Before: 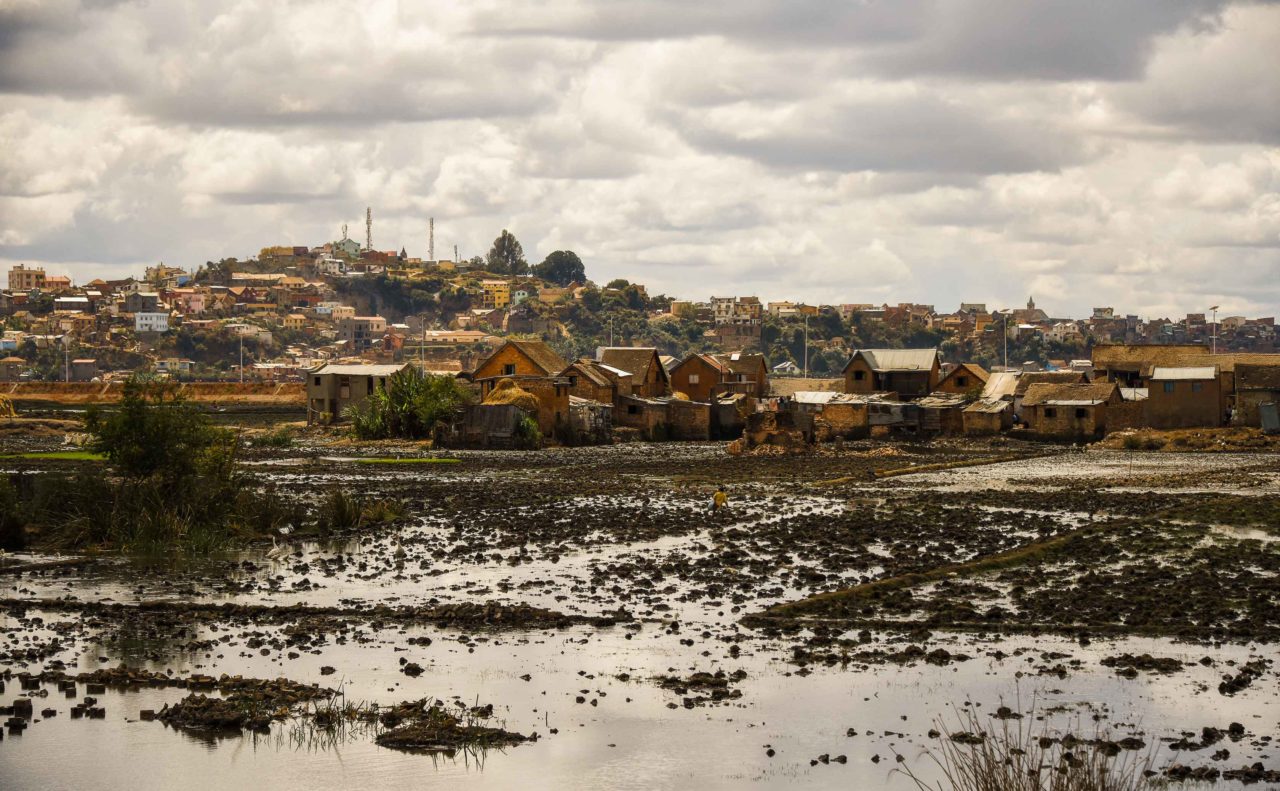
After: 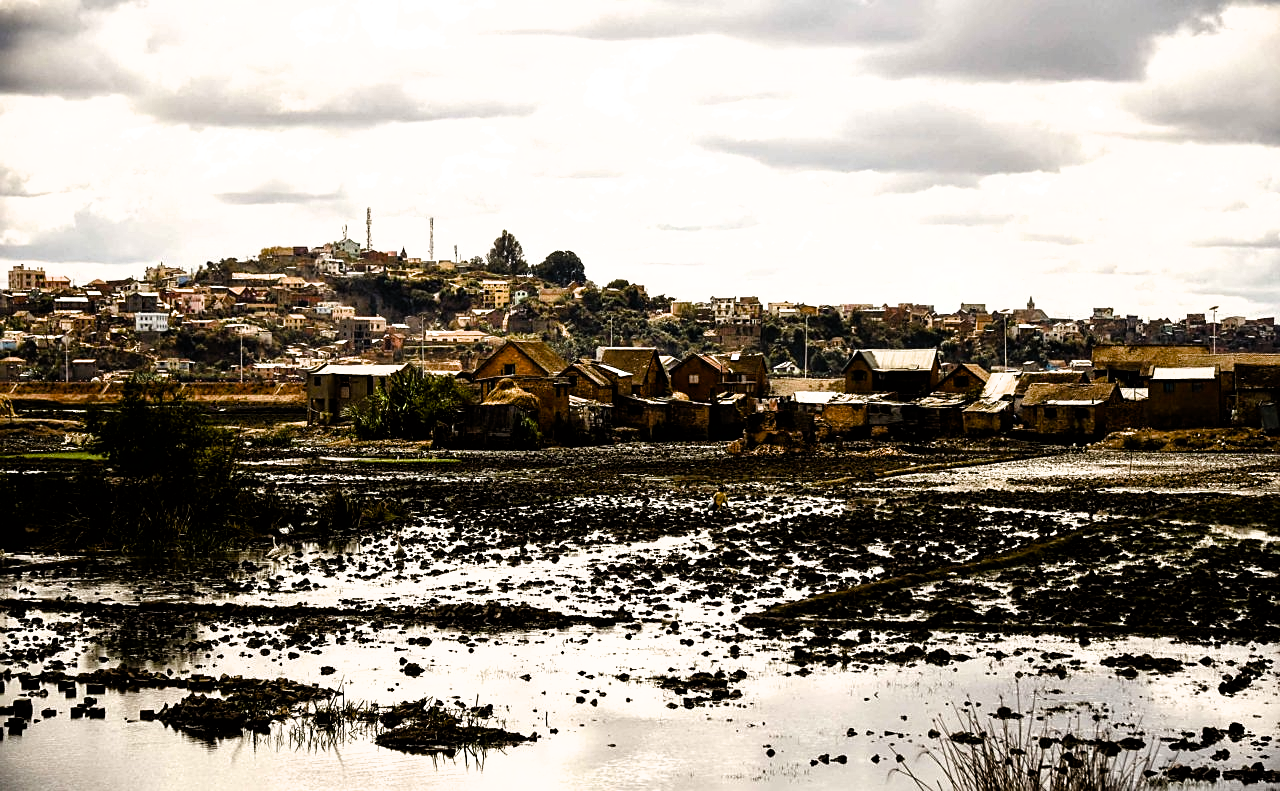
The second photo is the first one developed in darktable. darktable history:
color balance rgb: power › chroma 0.265%, power › hue 62.54°, perceptual saturation grading › global saturation 20%, perceptual saturation grading › highlights -49.304%, perceptual saturation grading › shadows 23.906%, global vibrance 22.092%
sharpen: on, module defaults
filmic rgb: black relative exposure -8.18 EV, white relative exposure 2.21 EV, threshold 5.95 EV, hardness 7.18, latitude 84.88%, contrast 1.71, highlights saturation mix -4.49%, shadows ↔ highlights balance -2.23%, enable highlight reconstruction true
